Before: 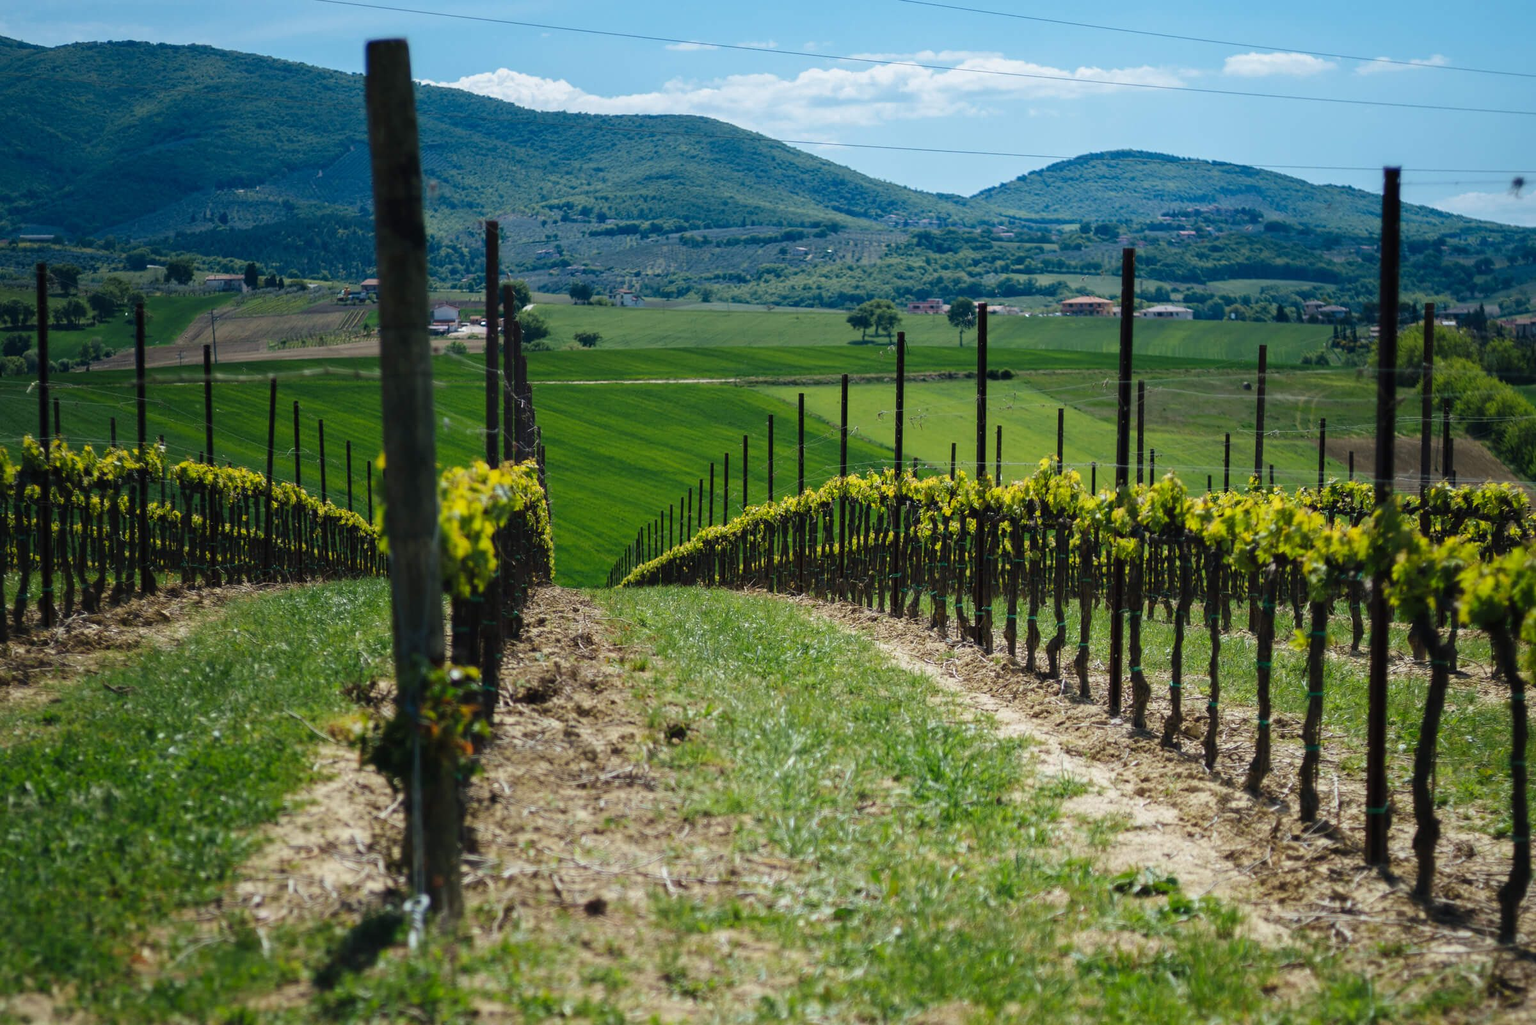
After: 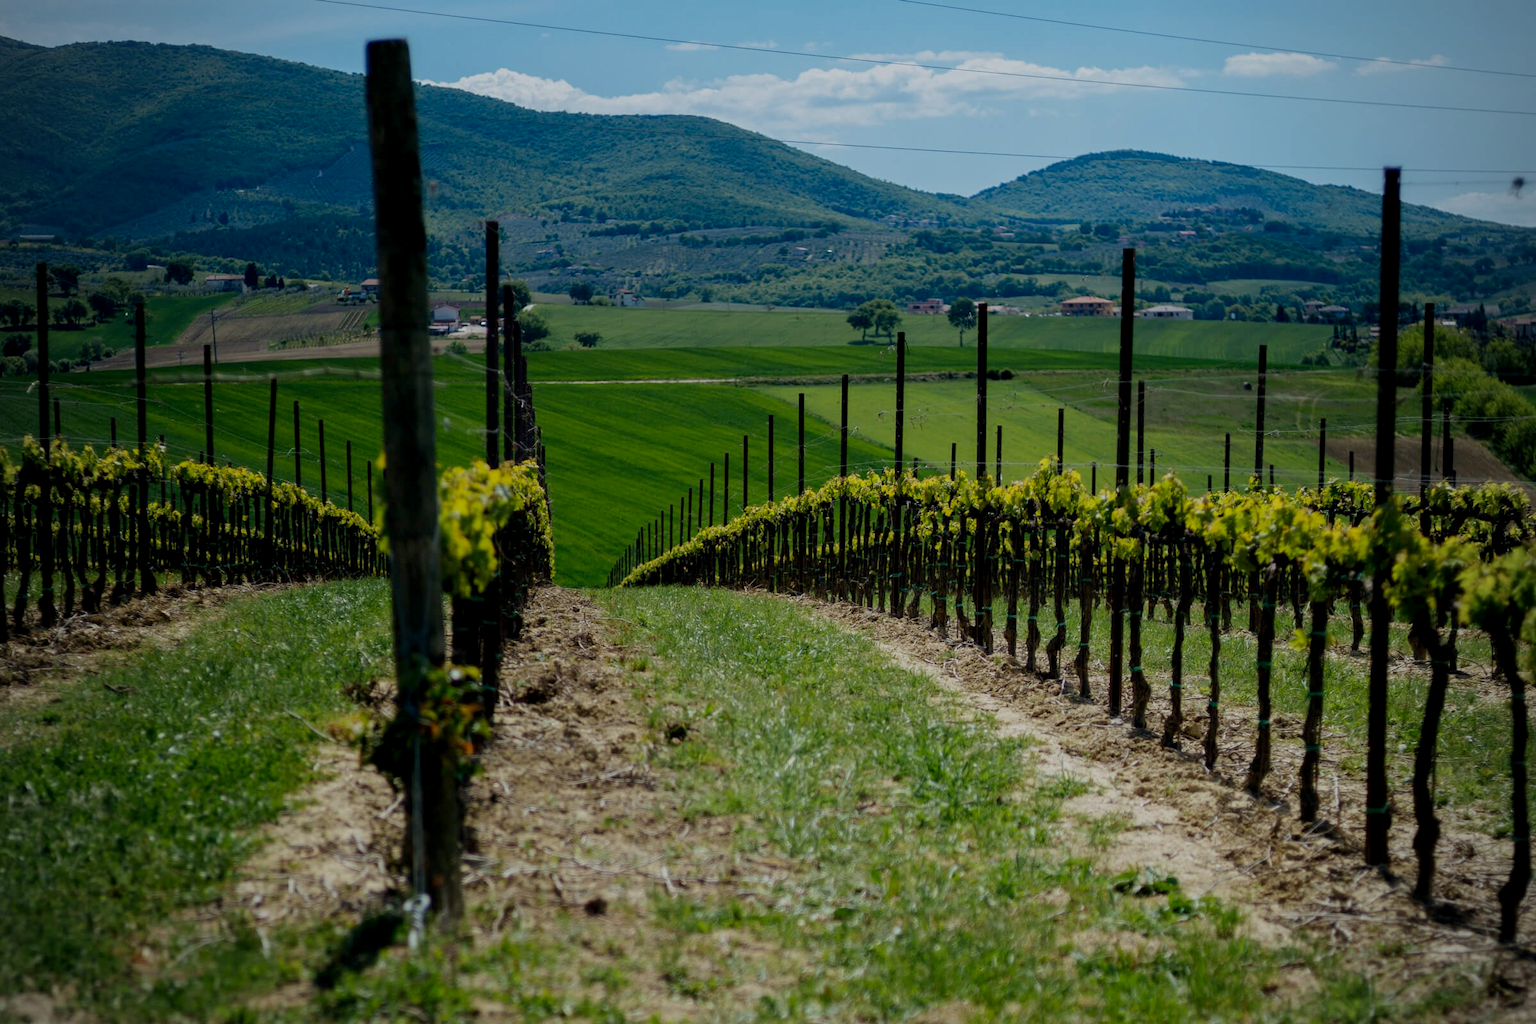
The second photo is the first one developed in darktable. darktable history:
vignetting: fall-off radius 63.6%
exposure: black level correction 0.009, exposure -0.637 EV, compensate highlight preservation false
